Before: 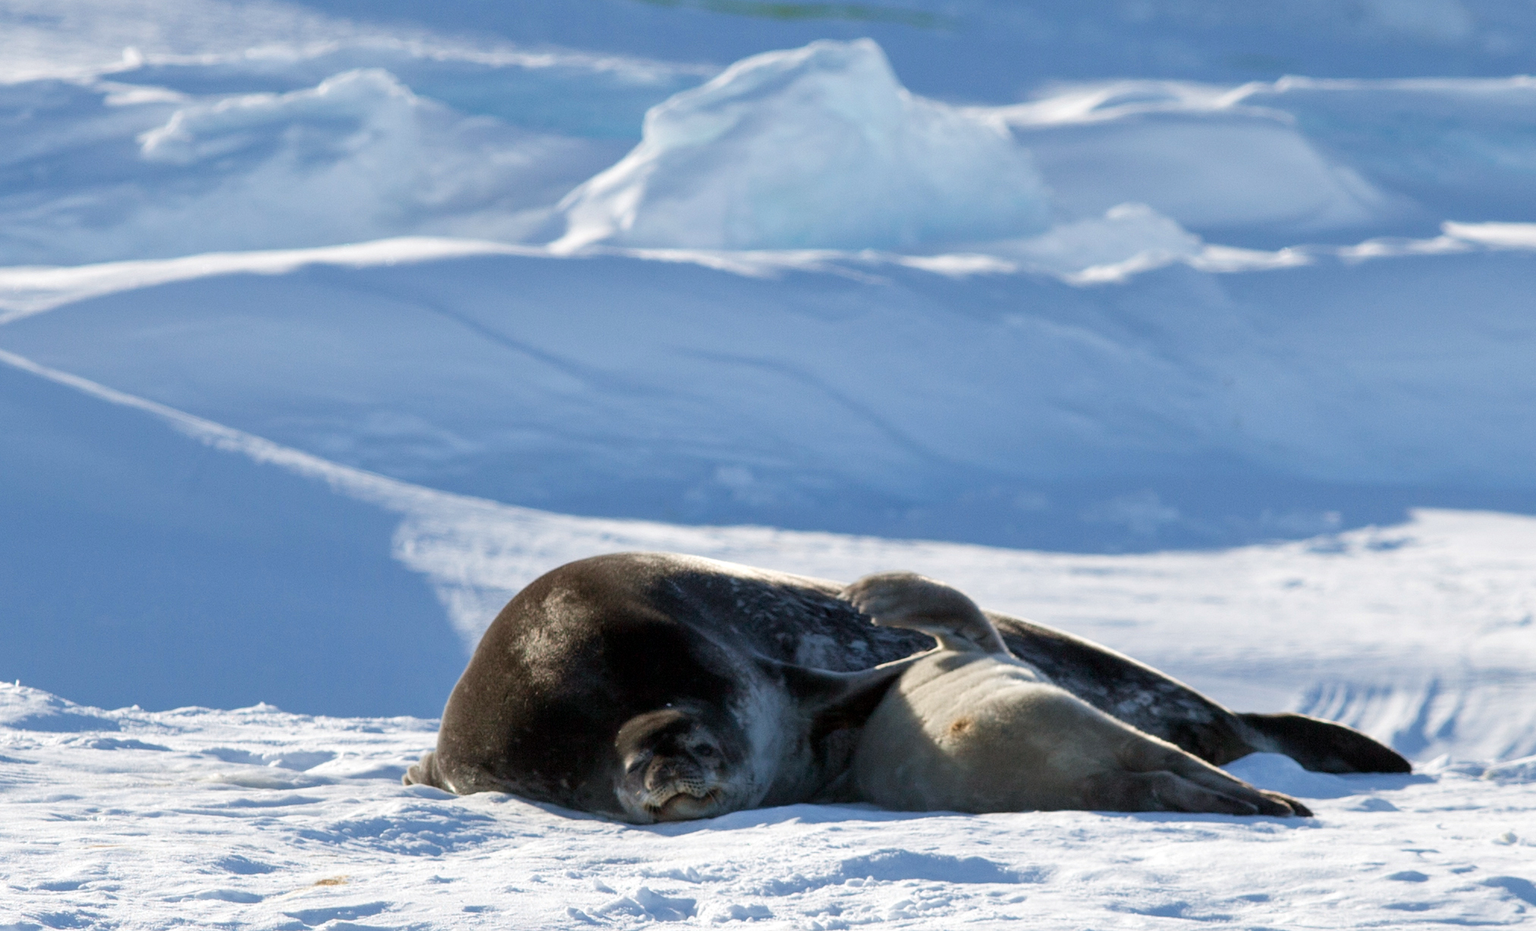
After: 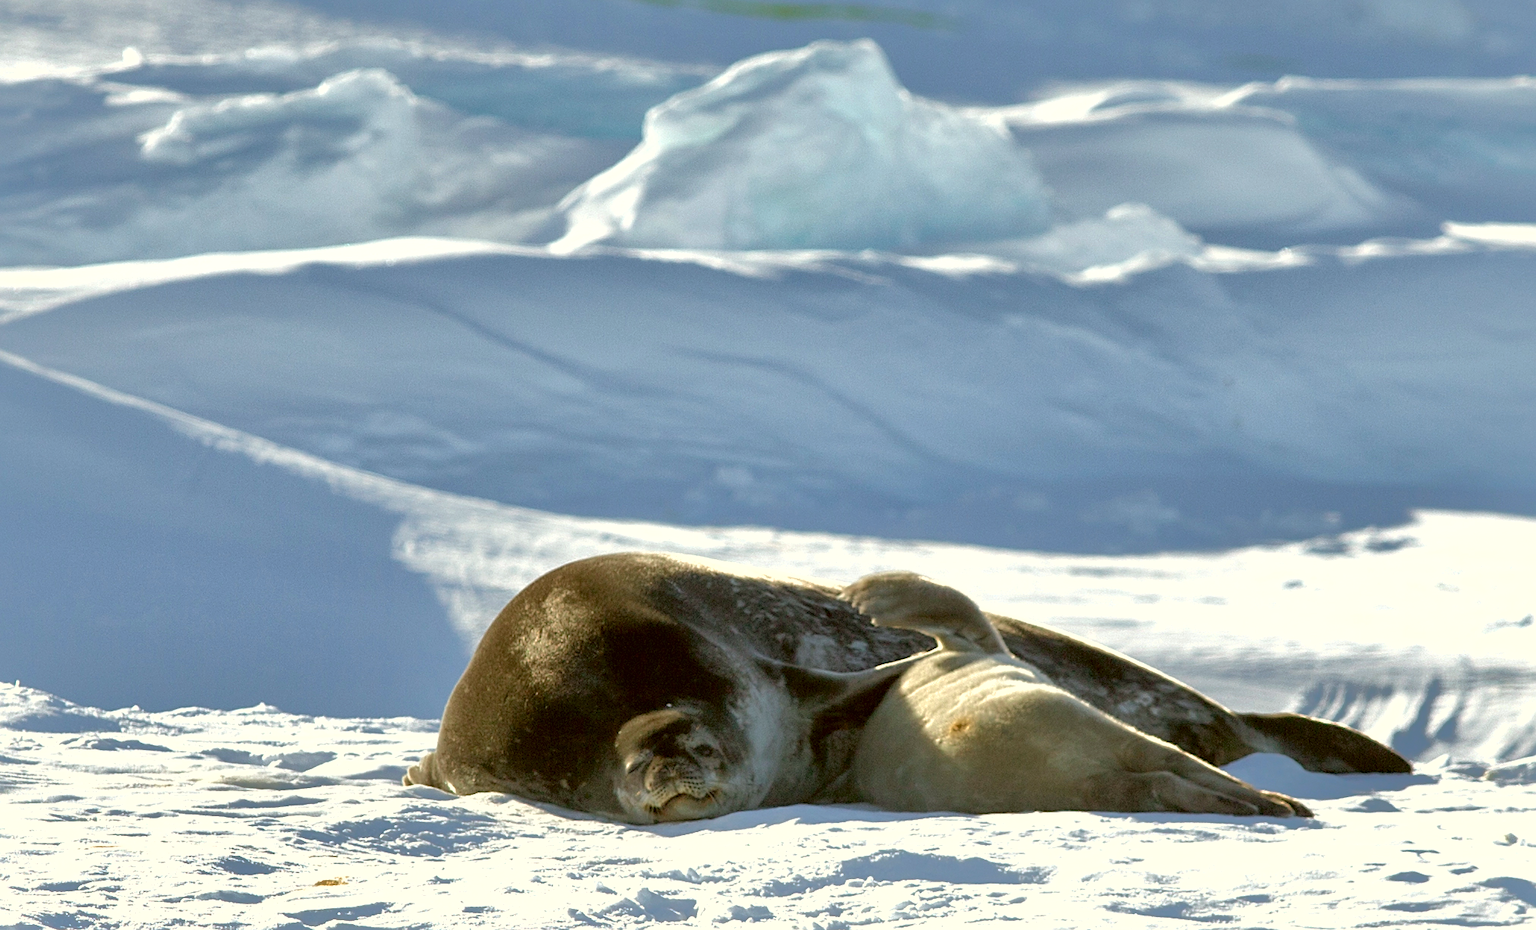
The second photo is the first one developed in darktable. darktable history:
exposure: black level correction 0, exposure 0.5 EV, compensate highlight preservation false
shadows and highlights: highlights -59.79
crop: bottom 0.062%
color correction: highlights a* -1.79, highlights b* 10.02, shadows a* 0.888, shadows b* 19.89
sharpen: on, module defaults
